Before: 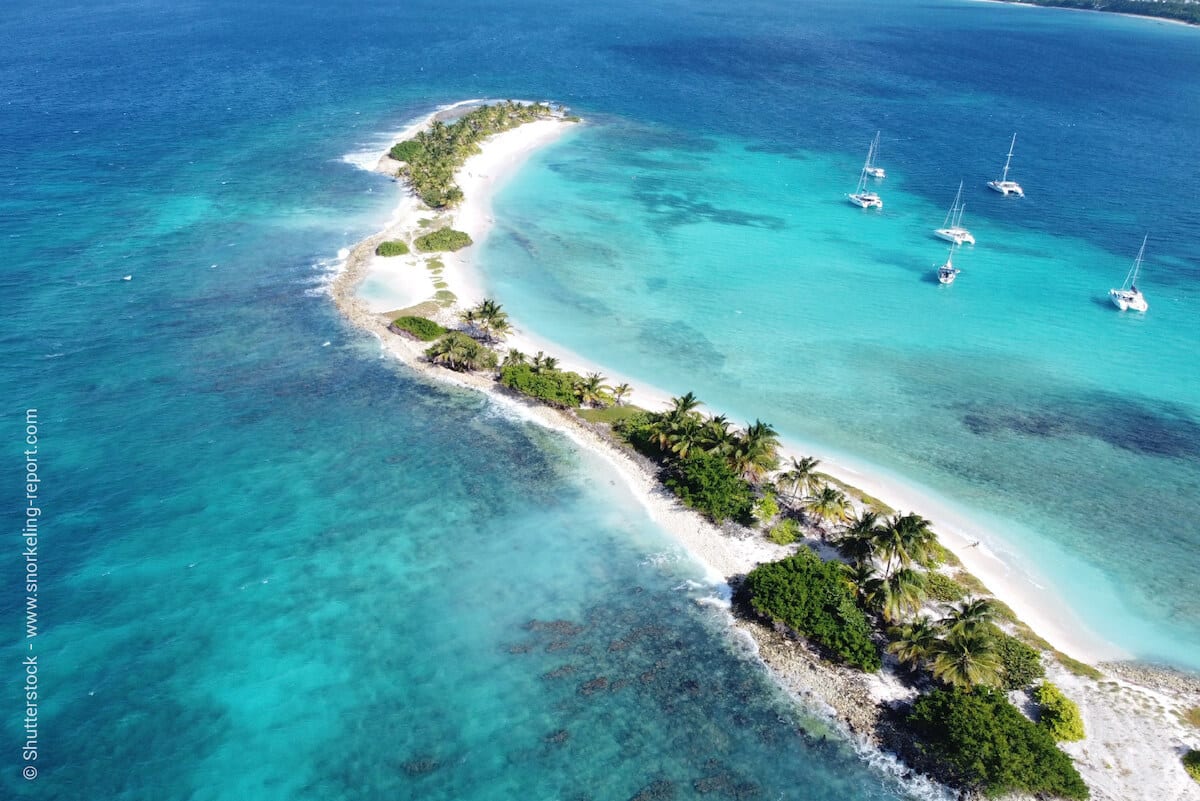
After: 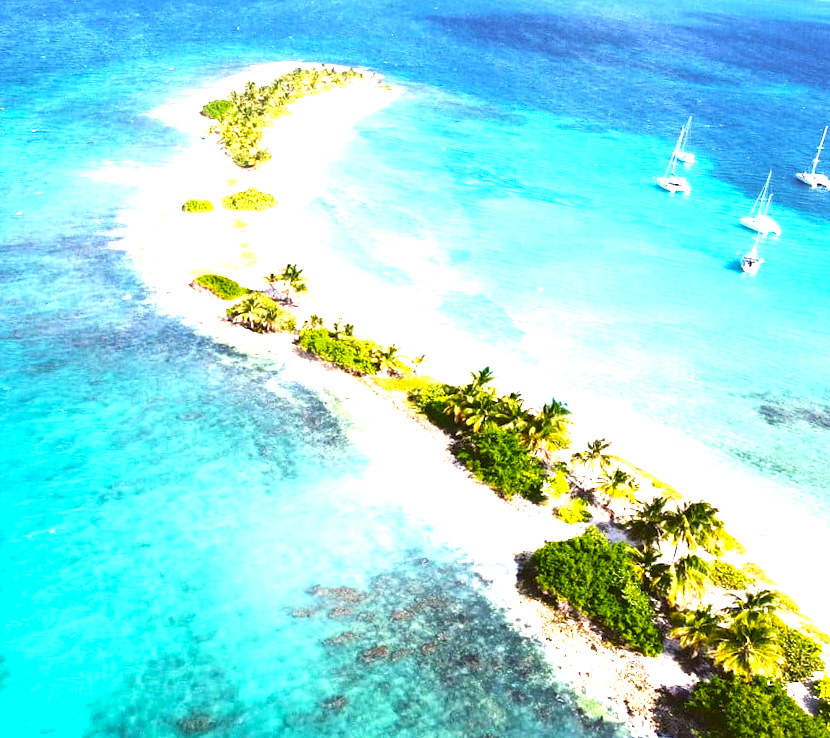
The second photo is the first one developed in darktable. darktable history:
color balance rgb: perceptual saturation grading › global saturation 20%, perceptual saturation grading › highlights -25.343%, perceptual saturation grading › shadows 50.16%, perceptual brilliance grading › global brilliance 29.538%, perceptual brilliance grading › highlights 50.641%, perceptual brilliance grading › mid-tones 49.877%, perceptual brilliance grading › shadows -22.06%, contrast -29.612%
color correction: highlights a* 8.64, highlights b* 15.44, shadows a* -0.491, shadows b* 25.79
crop and rotate: angle -3.28°, left 14.216%, top 0.019%, right 10.775%, bottom 0.033%
